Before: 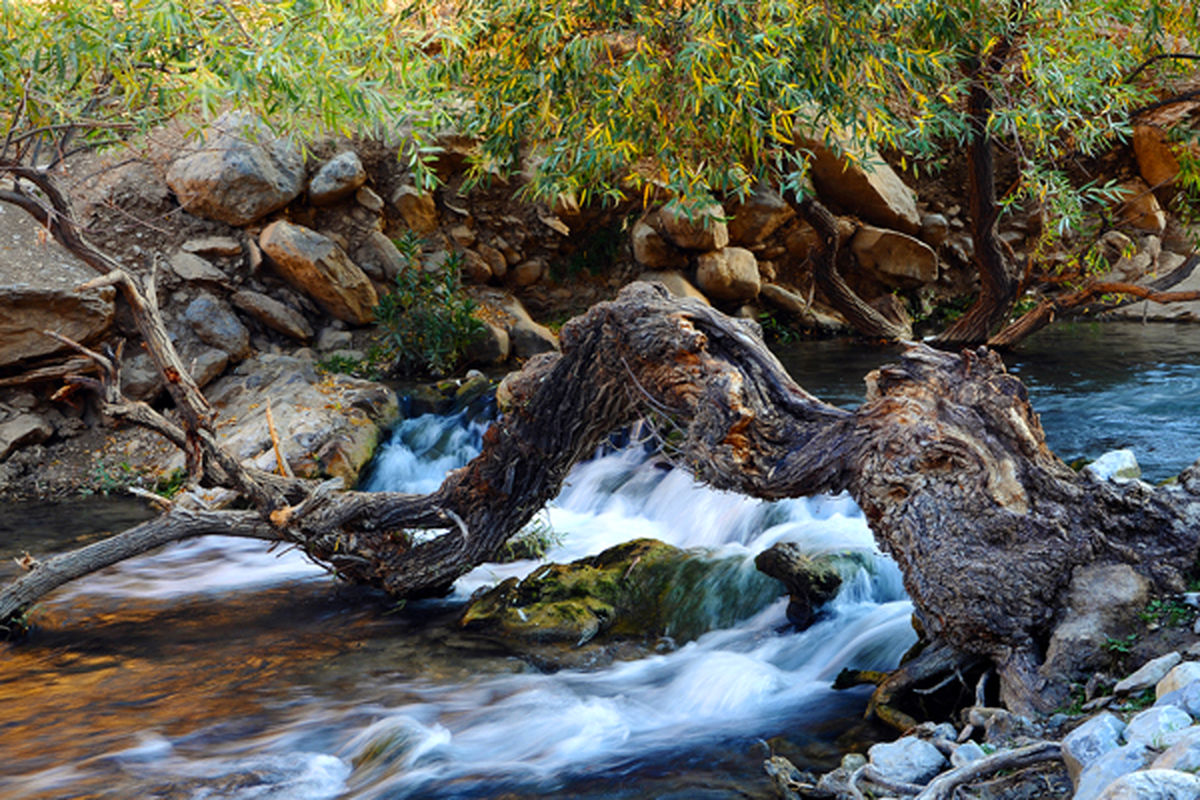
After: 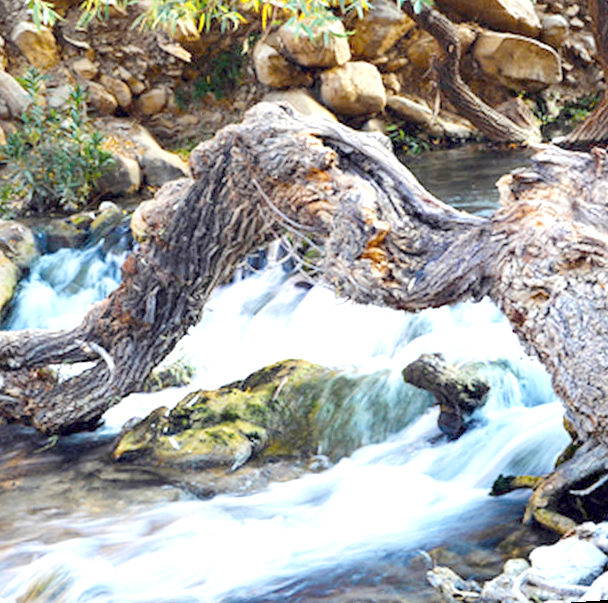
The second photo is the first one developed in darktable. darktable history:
rotate and perspective: rotation -4.2°, shear 0.006, automatic cropping off
tone equalizer "contrast tone curve: medium": -8 EV -0.75 EV, -7 EV -0.7 EV, -6 EV -0.6 EV, -5 EV -0.4 EV, -3 EV 0.4 EV, -2 EV 0.6 EV, -1 EV 0.7 EV, +0 EV 0.75 EV, edges refinement/feathering 500, mask exposure compensation -1.57 EV, preserve details no
crop: left 31.379%, top 24.658%, right 20.326%, bottom 6.628%
